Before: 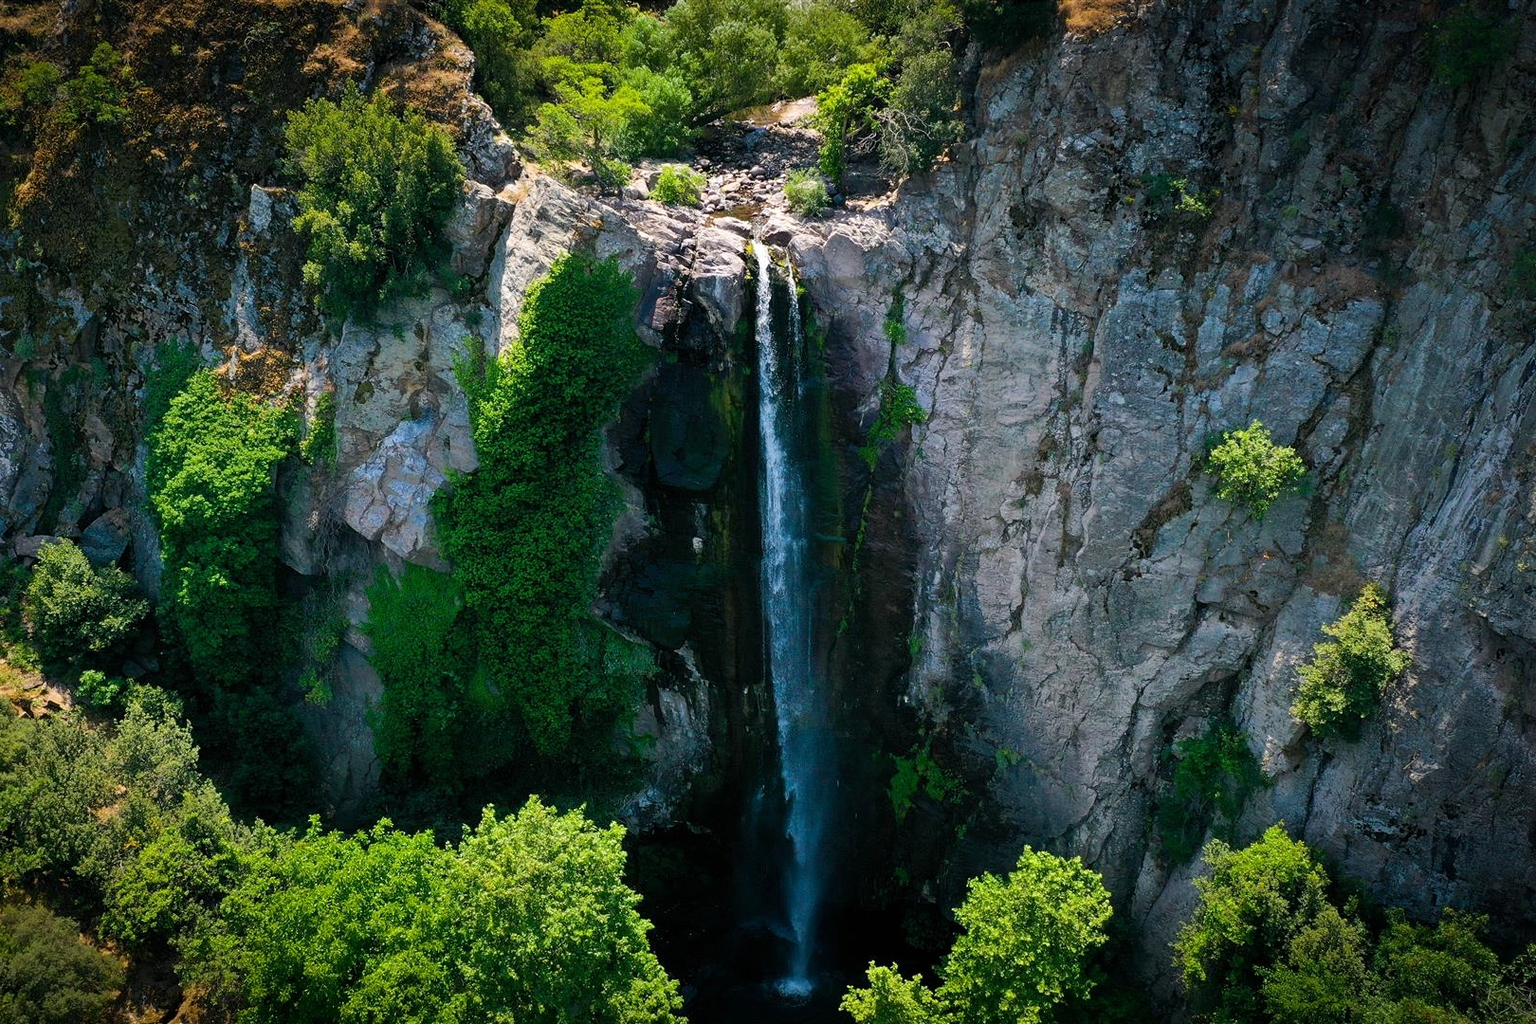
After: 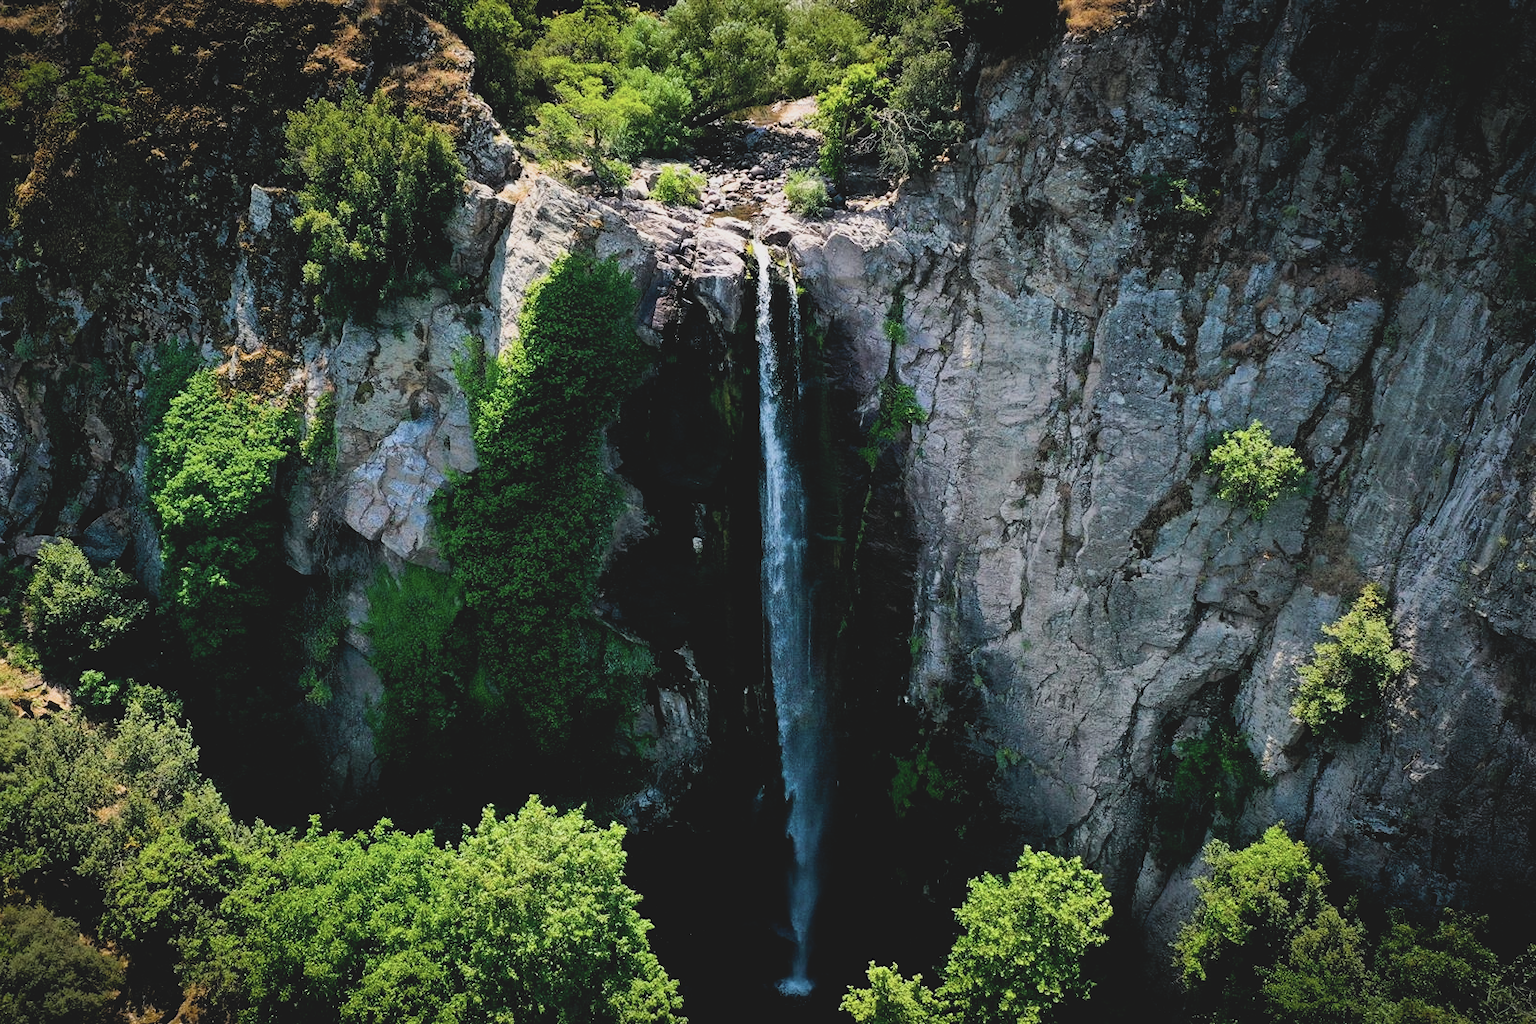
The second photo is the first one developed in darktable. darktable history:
contrast brightness saturation: contrast -0.157, brightness 0.043, saturation -0.129
filmic rgb: black relative exposure -8.73 EV, white relative exposure 2.73 EV, target black luminance 0%, hardness 6.27, latitude 76.65%, contrast 1.327, shadows ↔ highlights balance -0.321%, iterations of high-quality reconstruction 0, contrast in shadows safe
